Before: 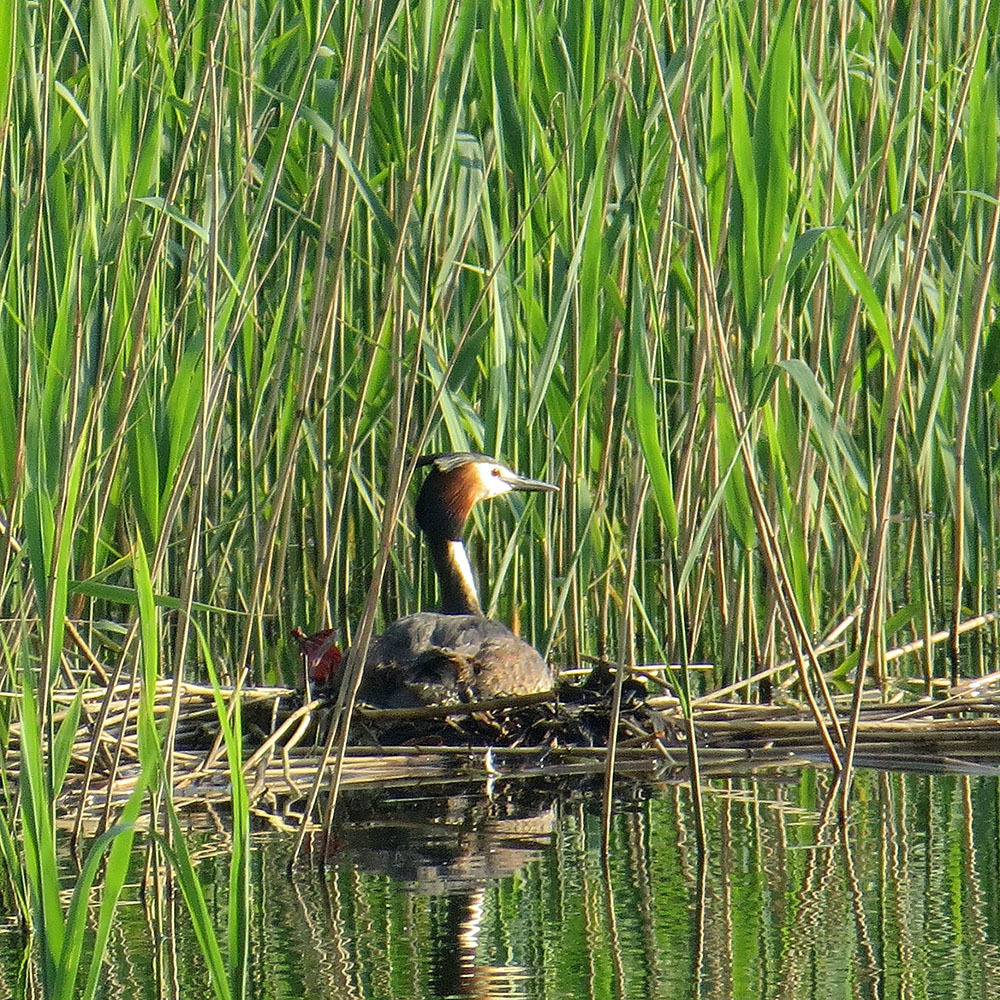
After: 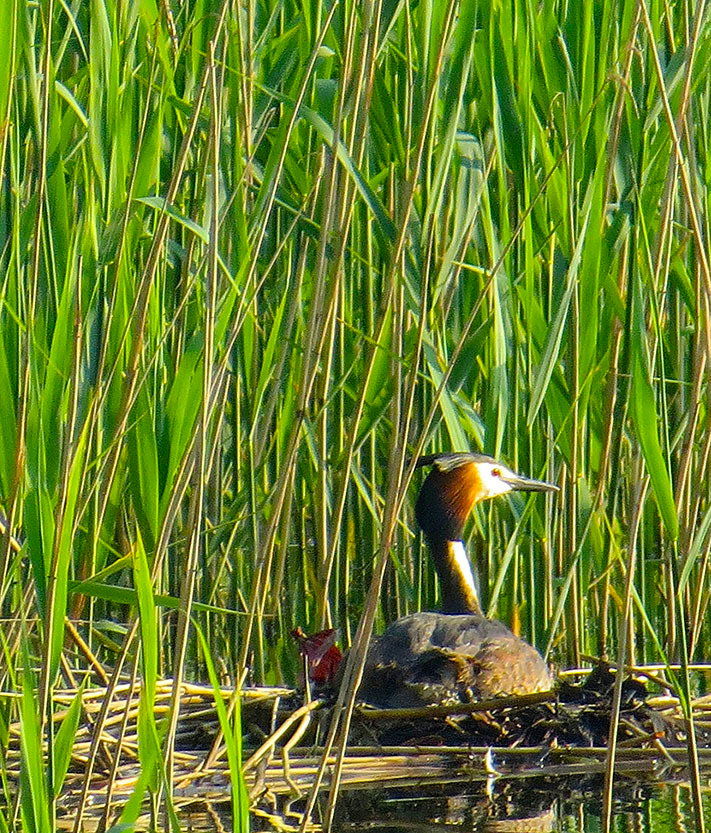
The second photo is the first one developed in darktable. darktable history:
crop: right 28.885%, bottom 16.626%
color balance rgb: linear chroma grading › global chroma 15%, perceptual saturation grading › global saturation 30%
